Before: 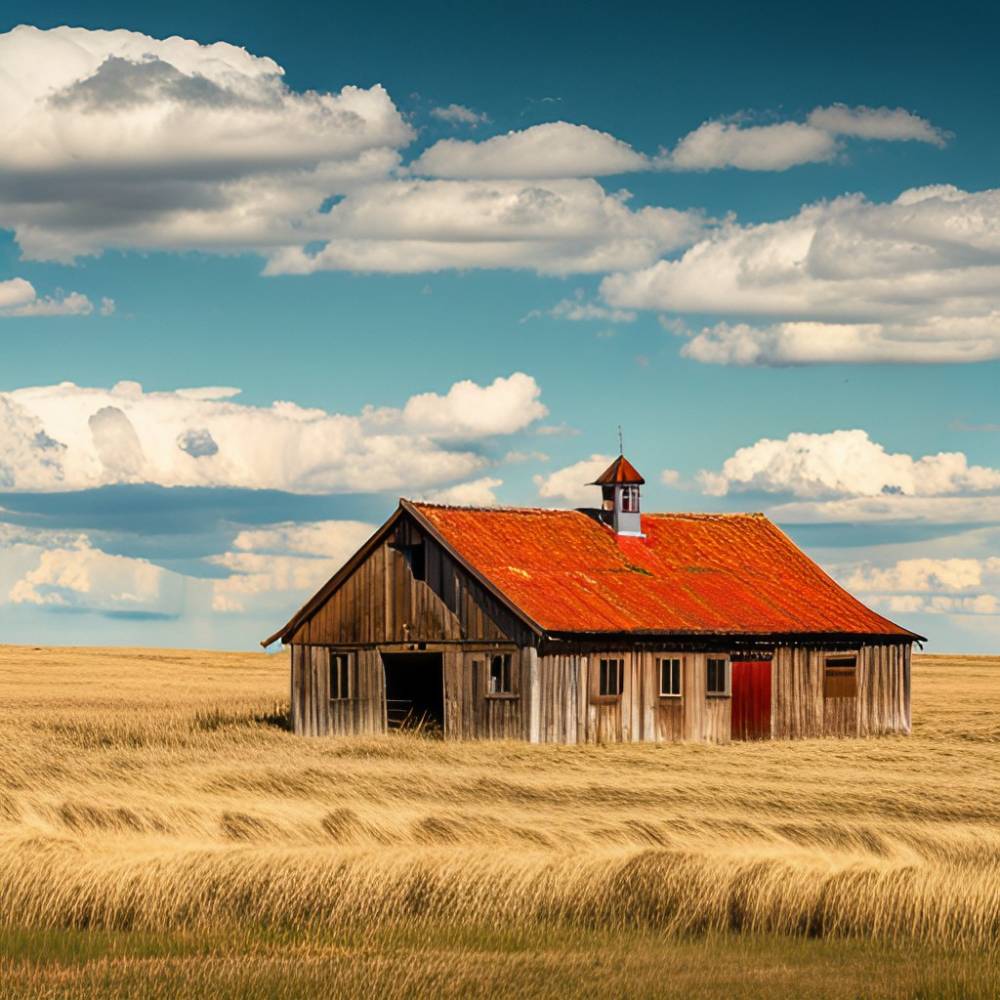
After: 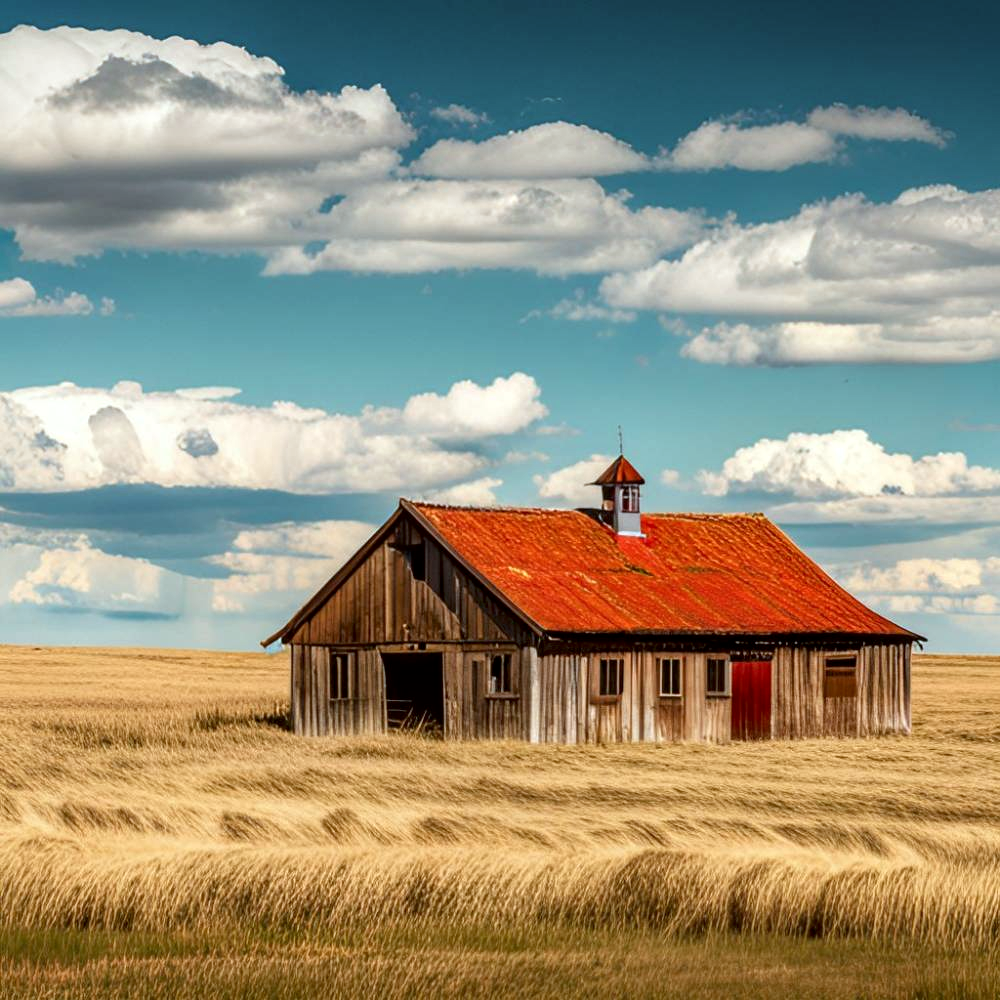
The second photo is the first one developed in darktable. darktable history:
local contrast: detail 130%
color correction: highlights a* -3.69, highlights b* -7.03, shadows a* 3.23, shadows b* 5.15
